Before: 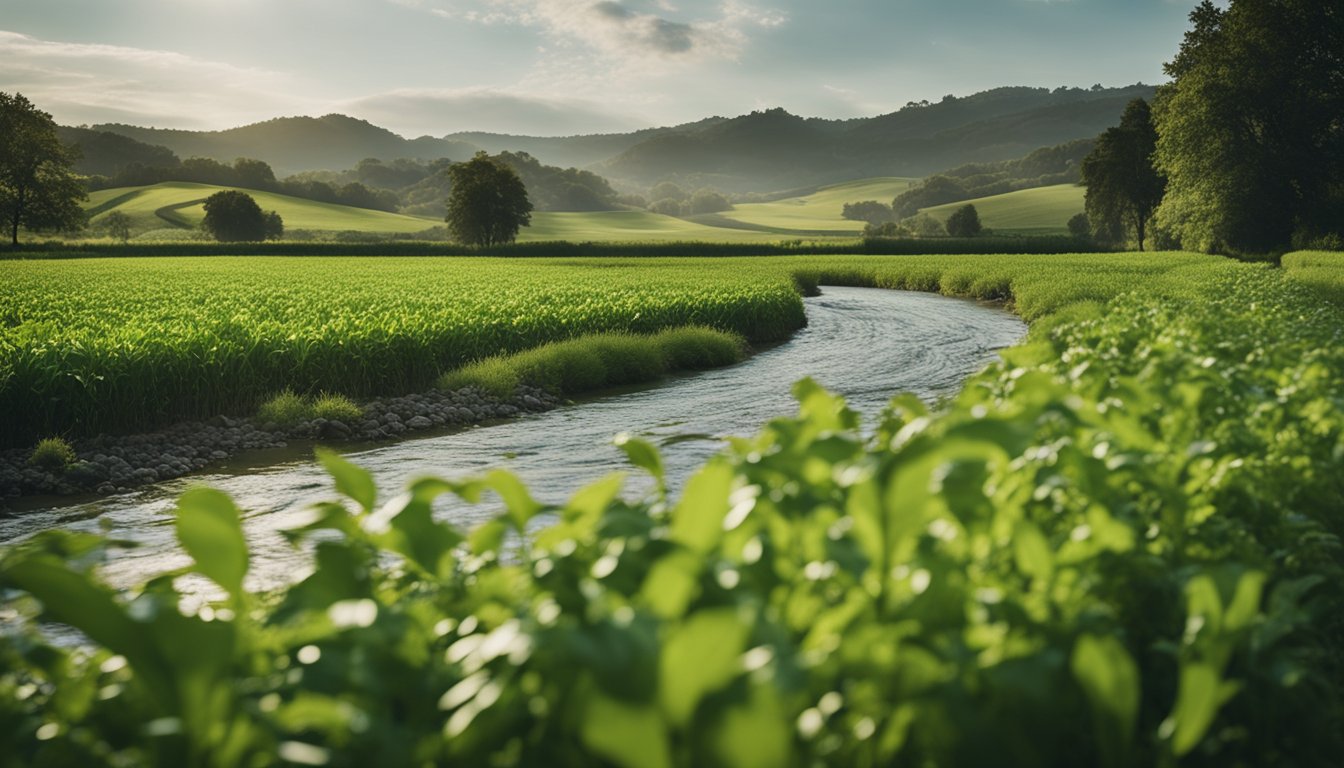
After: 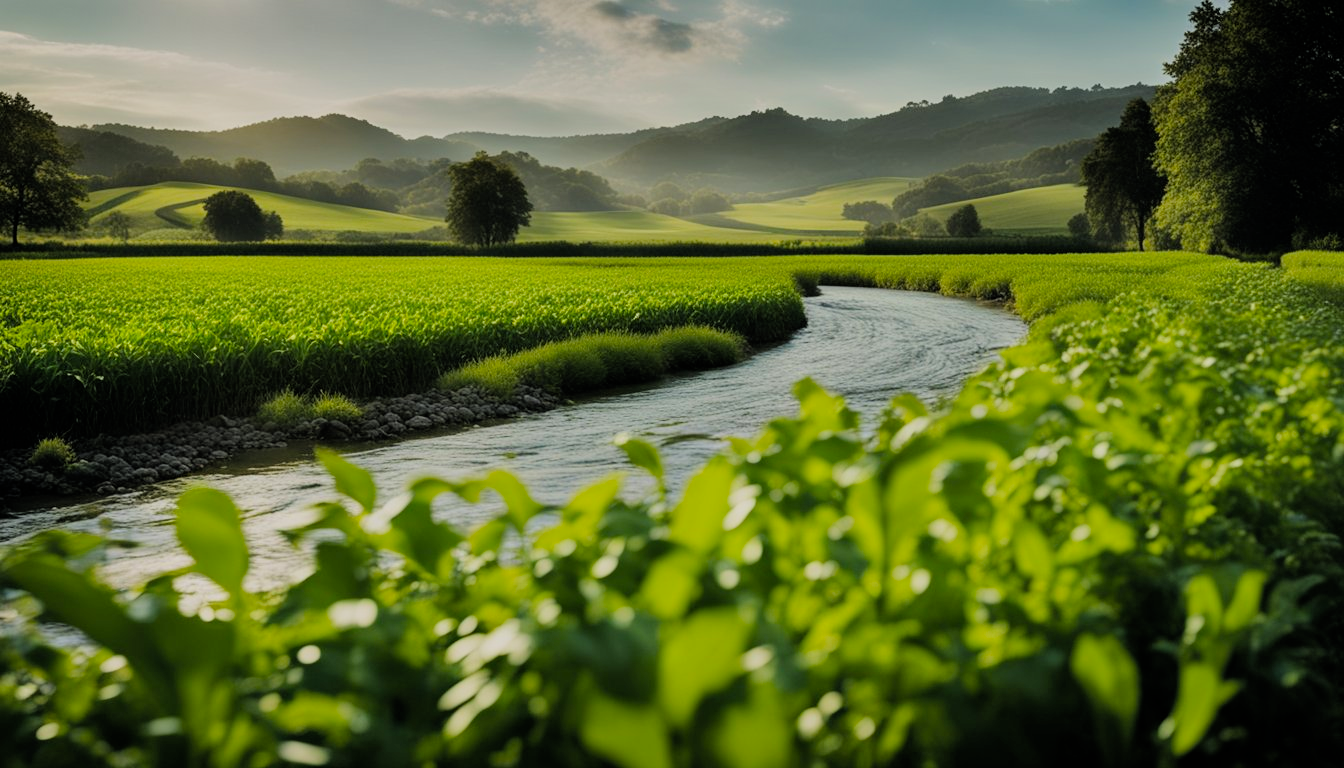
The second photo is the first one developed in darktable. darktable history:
filmic rgb: black relative exposure -7.6 EV, white relative exposure 4.64 EV, threshold 3 EV, target black luminance 0%, hardness 3.55, latitude 50.51%, contrast 1.033, highlights saturation mix 10%, shadows ↔ highlights balance -0.198%, color science v4 (2020), enable highlight reconstruction true
shadows and highlights: shadows 24.5, highlights -78.15, soften with gaussian
